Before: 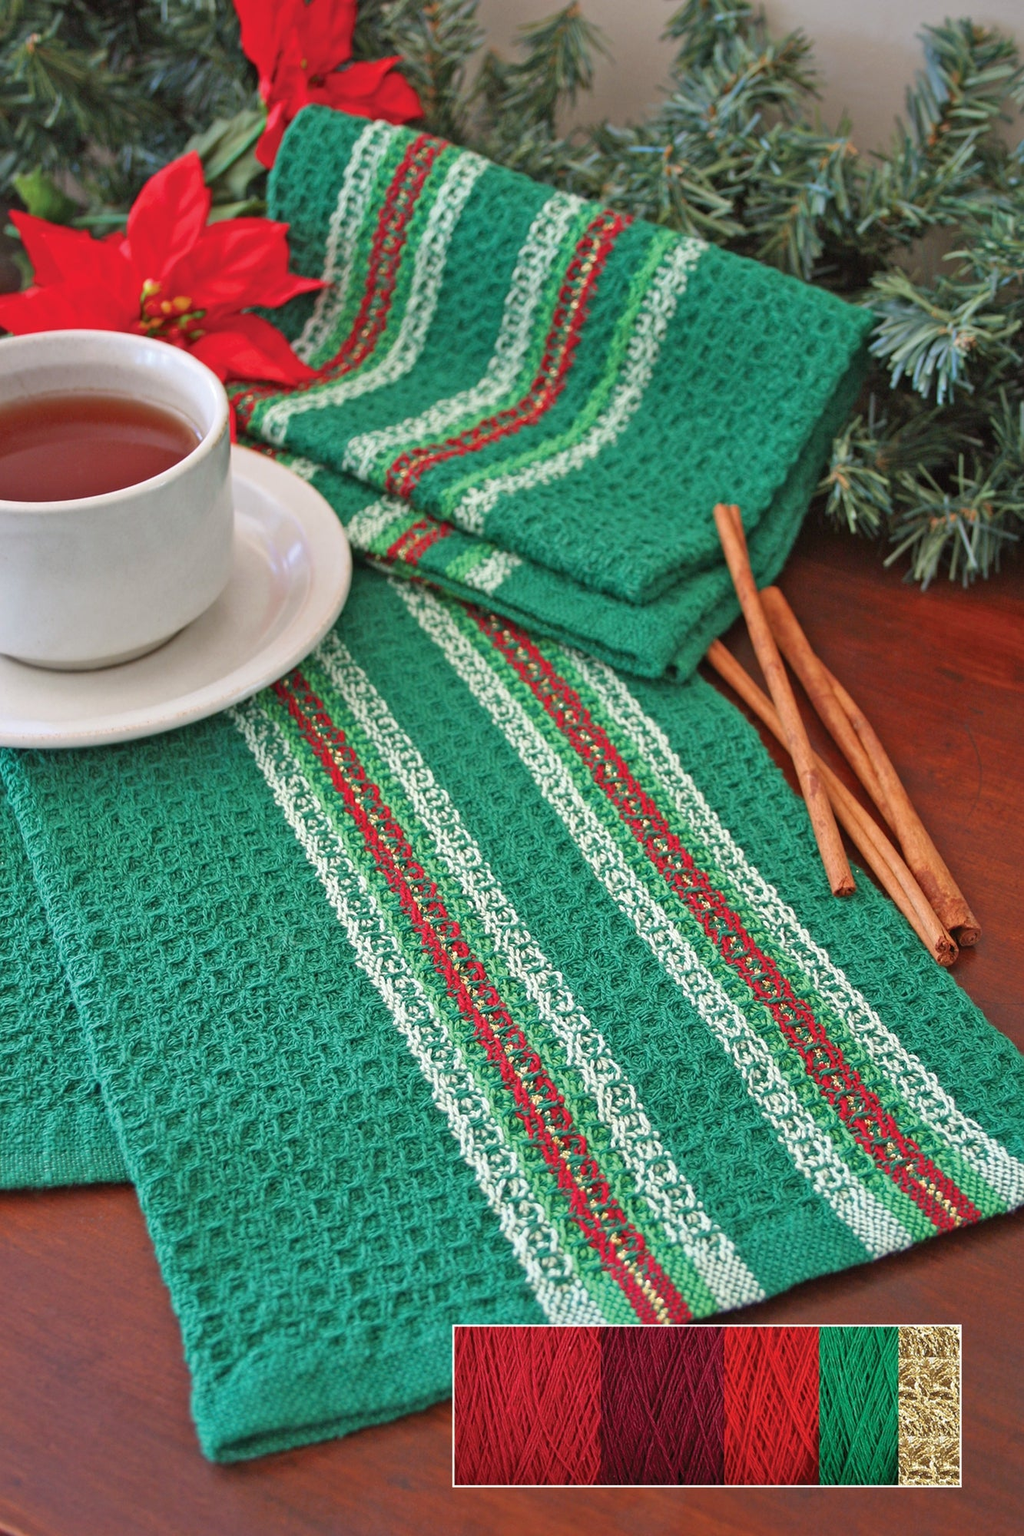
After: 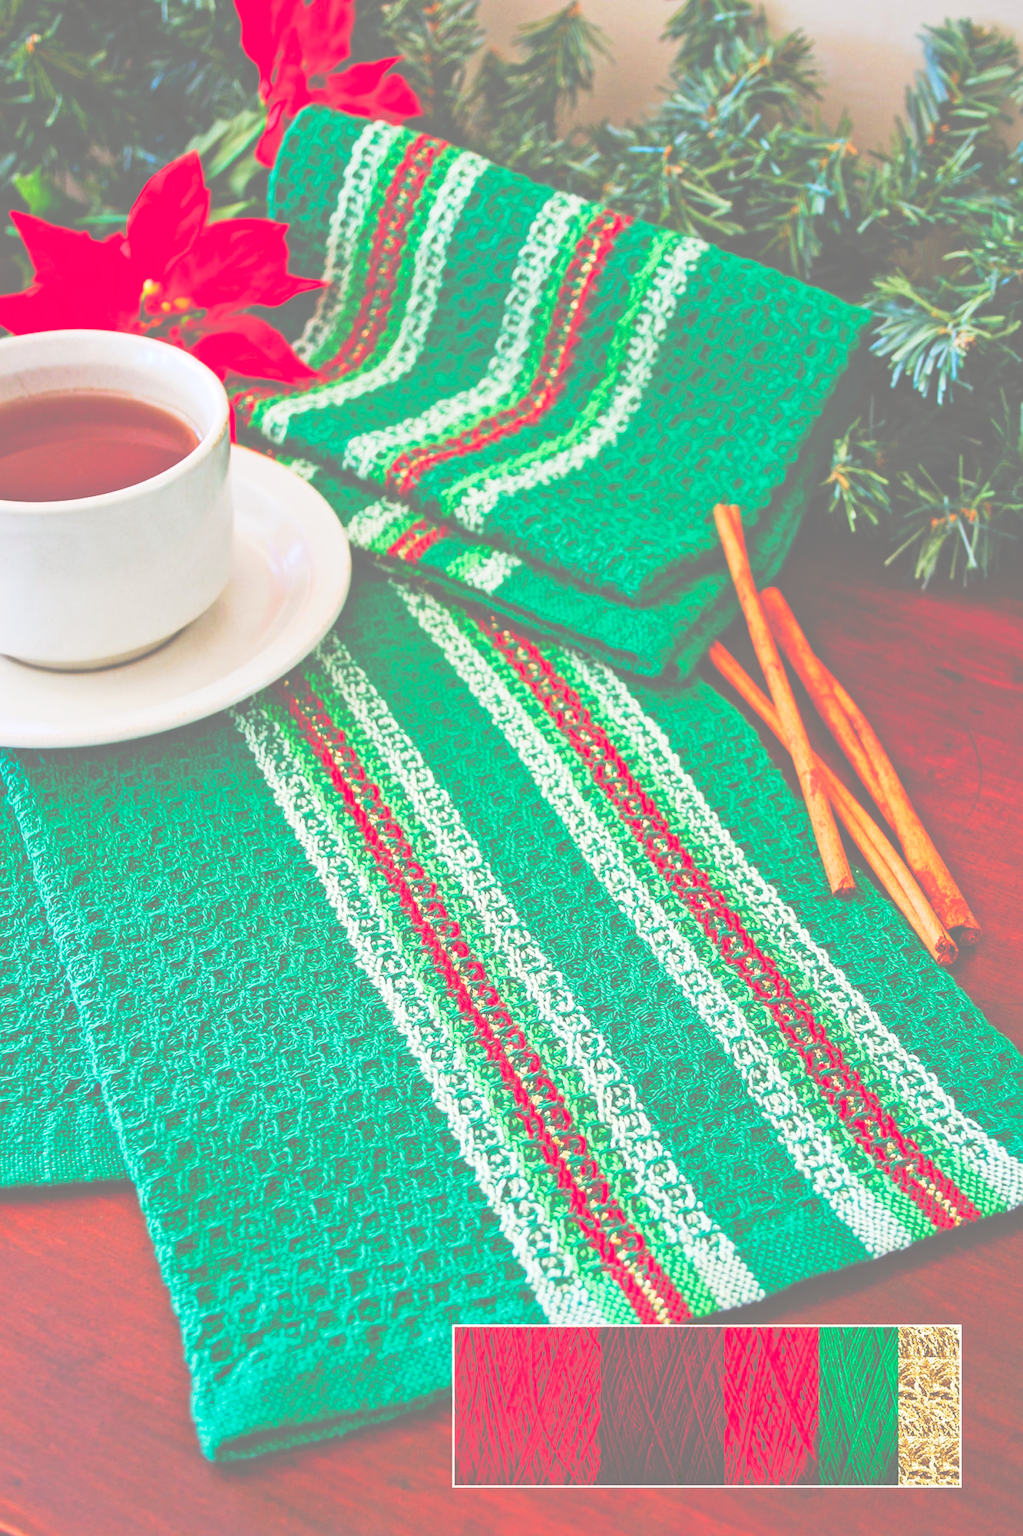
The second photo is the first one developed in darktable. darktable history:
tone curve: curves: ch0 [(0, 0) (0.003, 0.331) (0.011, 0.333) (0.025, 0.333) (0.044, 0.334) (0.069, 0.335) (0.1, 0.338) (0.136, 0.342) (0.177, 0.347) (0.224, 0.352) (0.277, 0.359) (0.335, 0.39) (0.399, 0.434) (0.468, 0.509) (0.543, 0.615) (0.623, 0.731) (0.709, 0.814) (0.801, 0.88) (0.898, 0.921) (1, 1)], preserve colors none
levels: levels [0.072, 0.414, 0.976]
